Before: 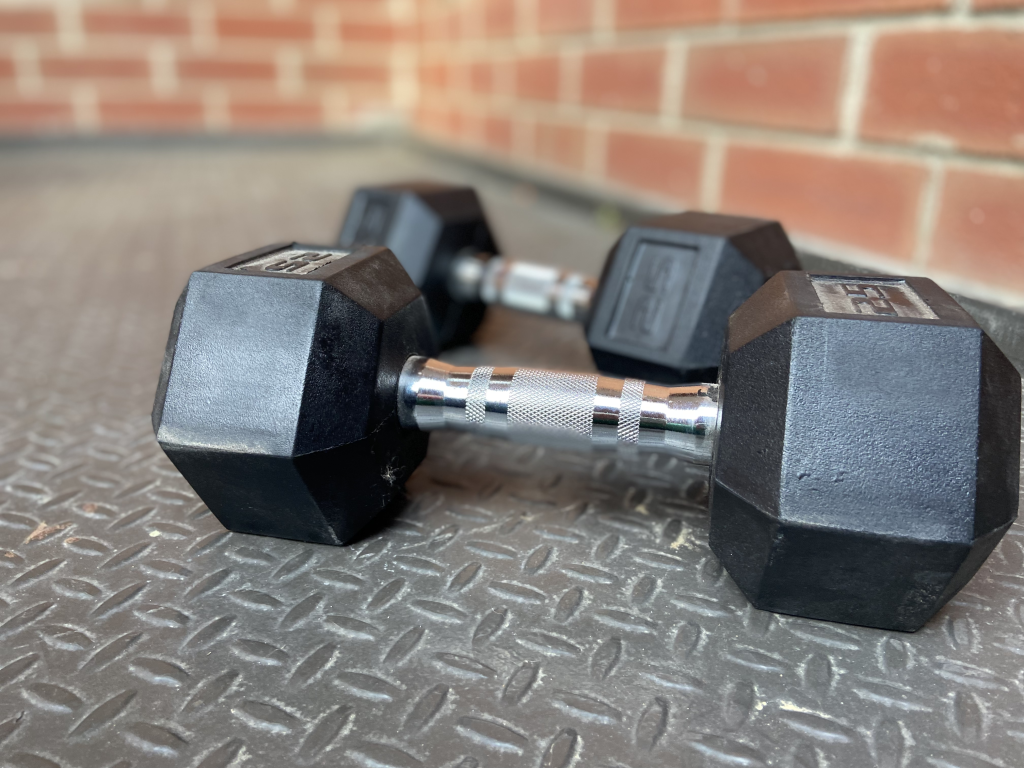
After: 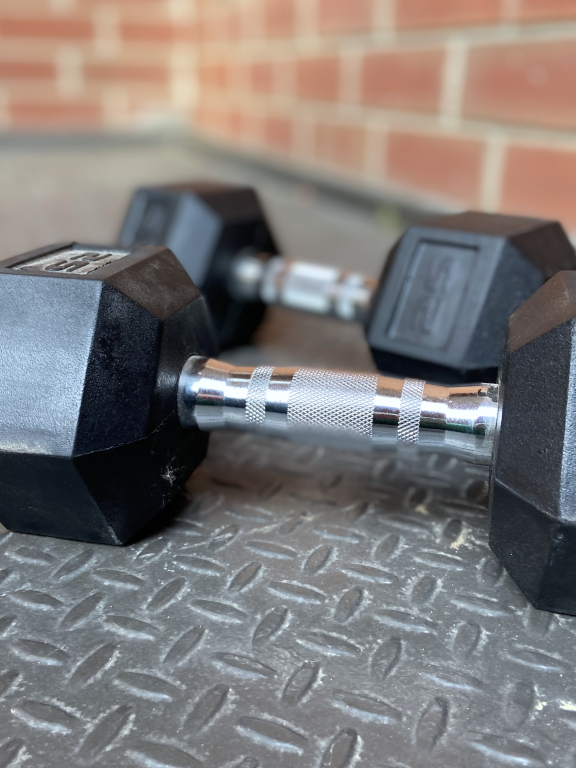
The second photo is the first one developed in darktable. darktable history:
white balance: red 0.976, blue 1.04
exposure: compensate highlight preservation false
crop: left 21.496%, right 22.254%
